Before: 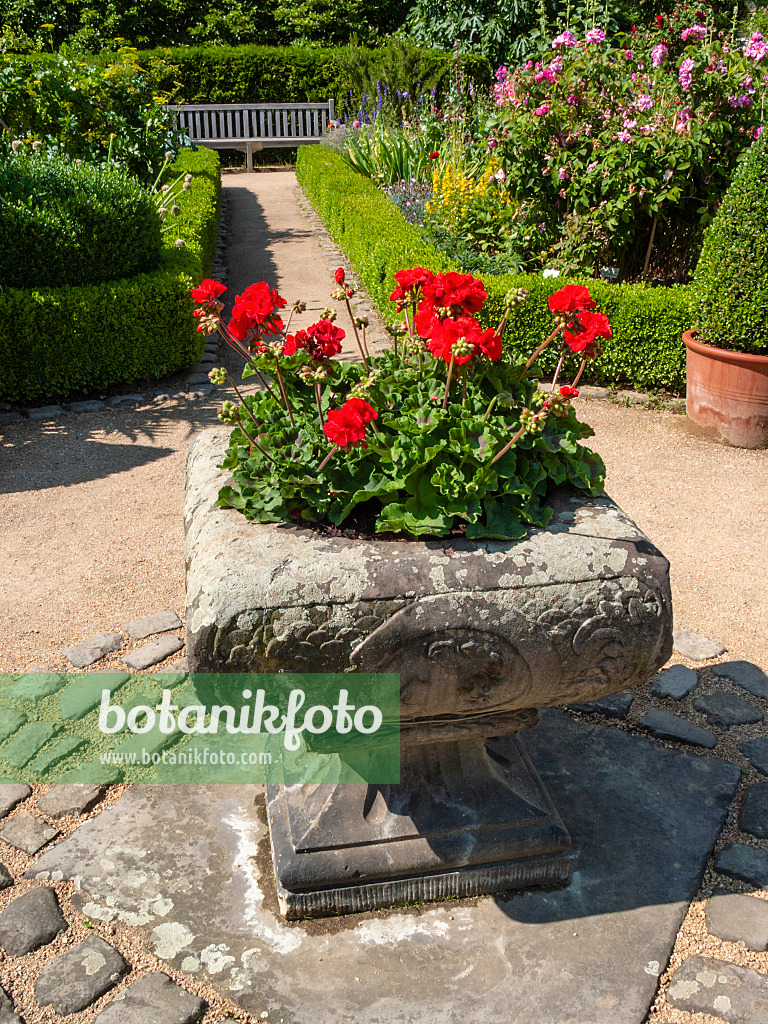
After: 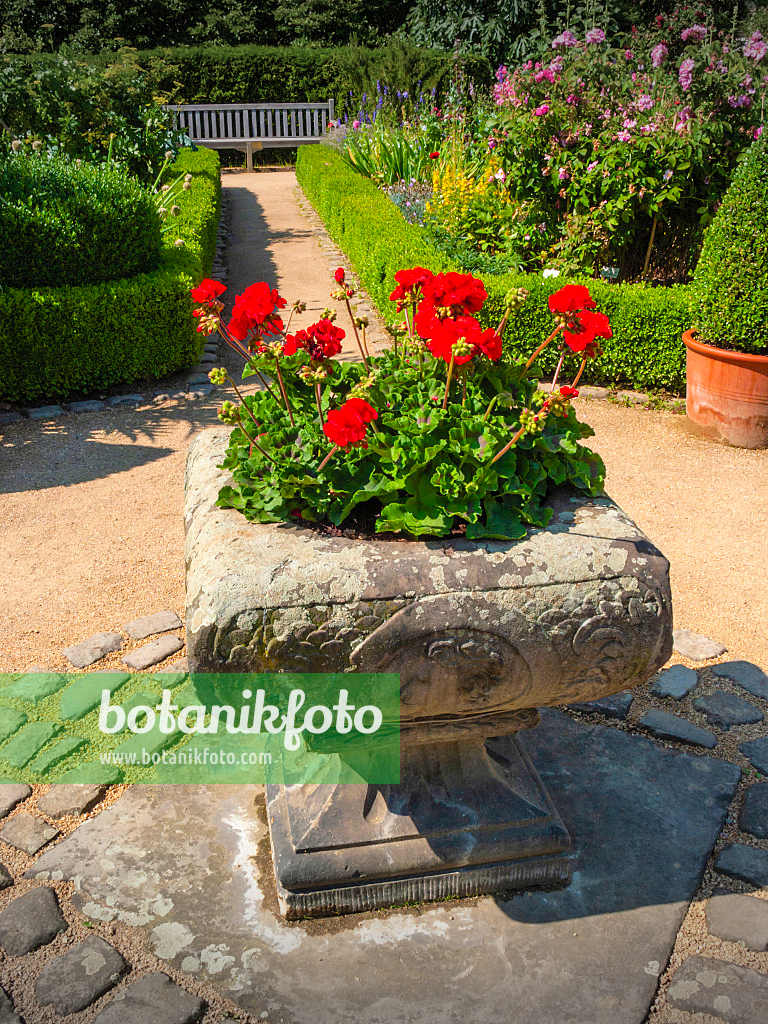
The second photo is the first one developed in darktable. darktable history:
color balance rgb: perceptual saturation grading › global saturation 18.524%, global vibrance 20%
vignetting: fall-off start 98.34%, fall-off radius 100.6%, brightness -0.699, width/height ratio 1.426, dithering 8-bit output
contrast brightness saturation: brightness 0.087, saturation 0.192
